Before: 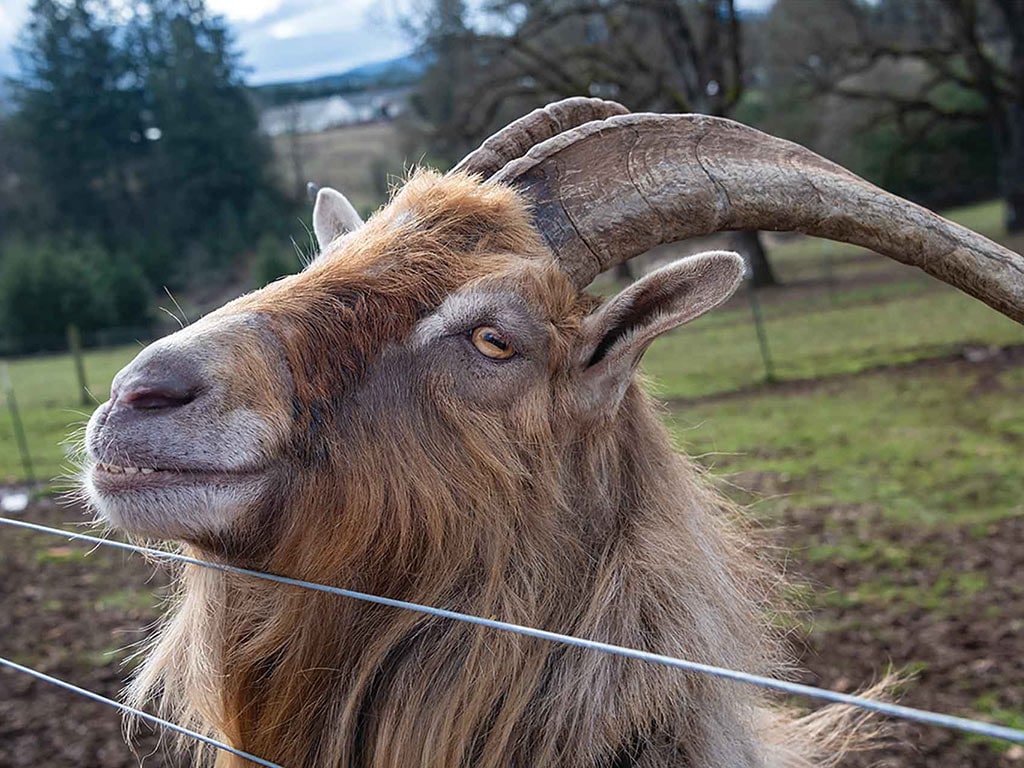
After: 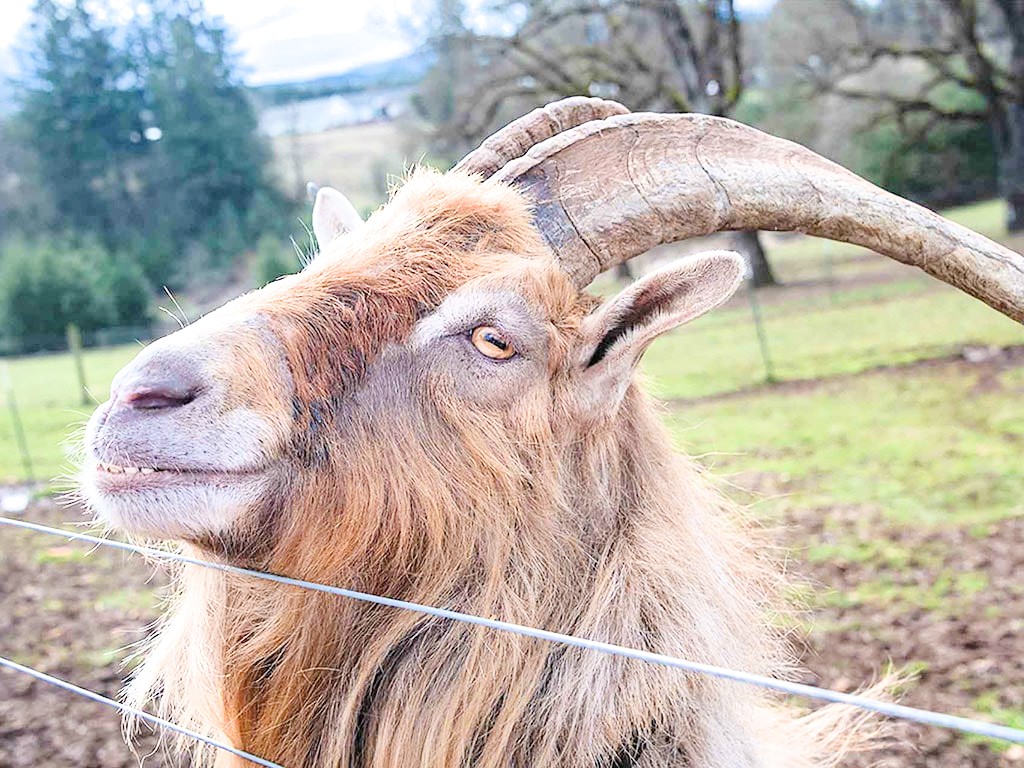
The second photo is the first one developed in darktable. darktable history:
filmic rgb: black relative exposure -7.65 EV, white relative exposure 4.56 EV, hardness 3.61
exposure: black level correction 0.001, exposure 2.607 EV, compensate exposure bias true, compensate highlight preservation false
